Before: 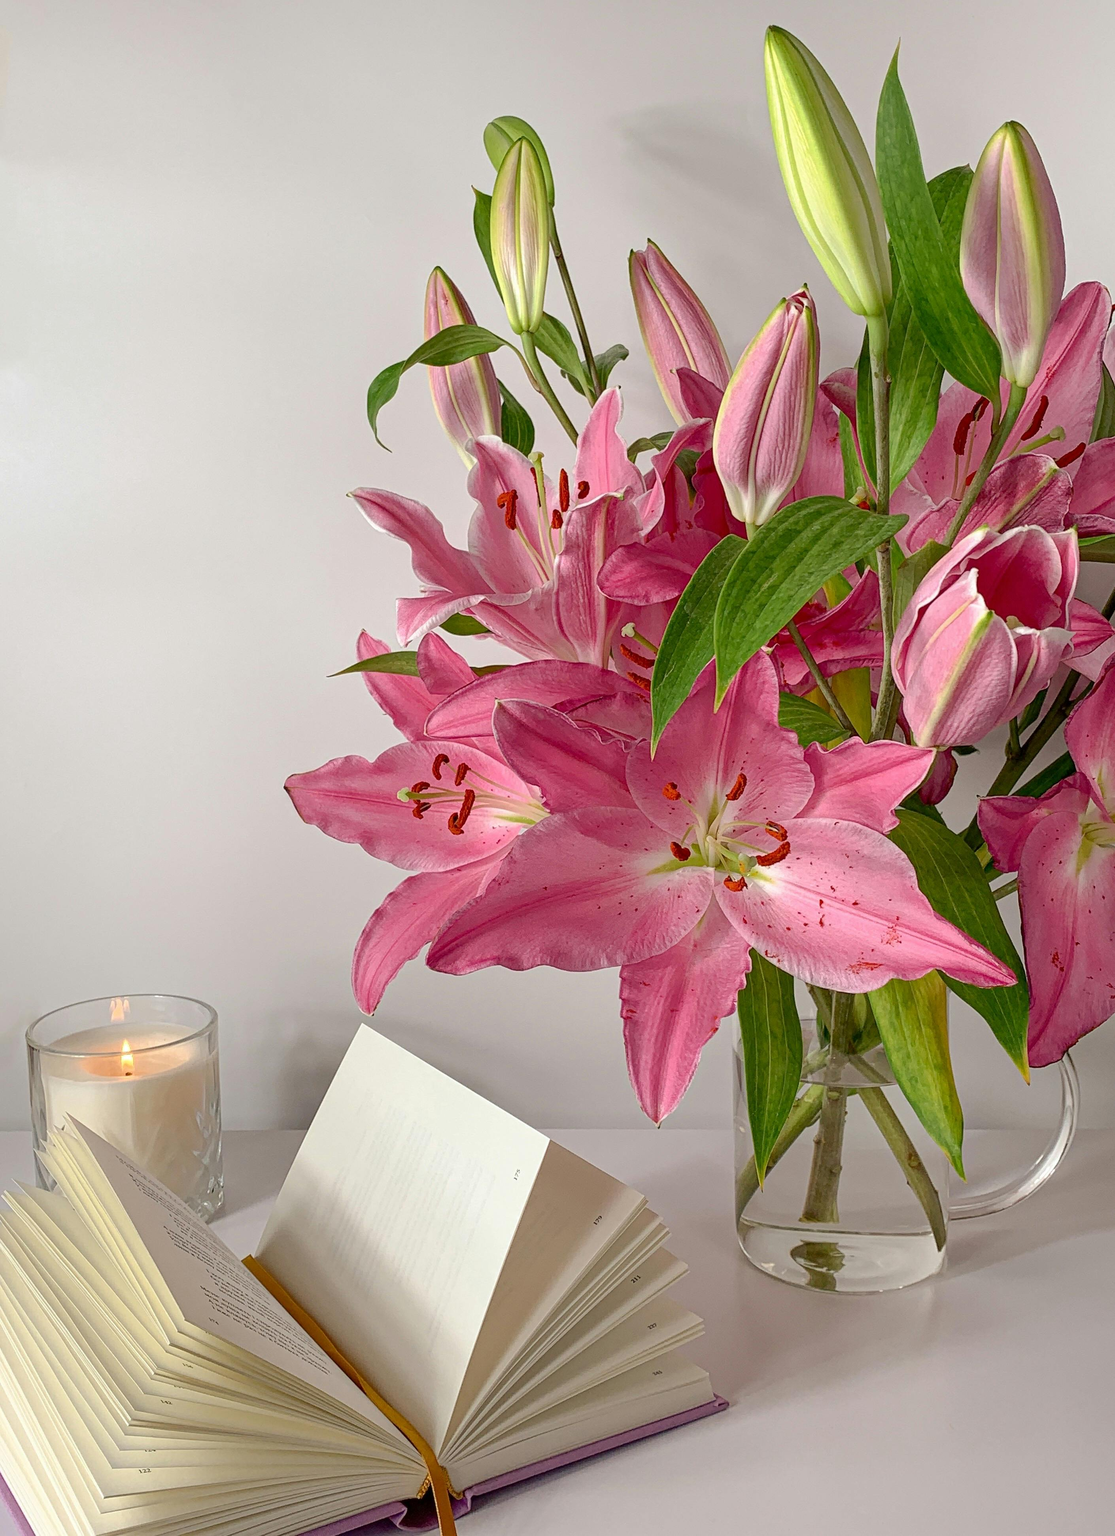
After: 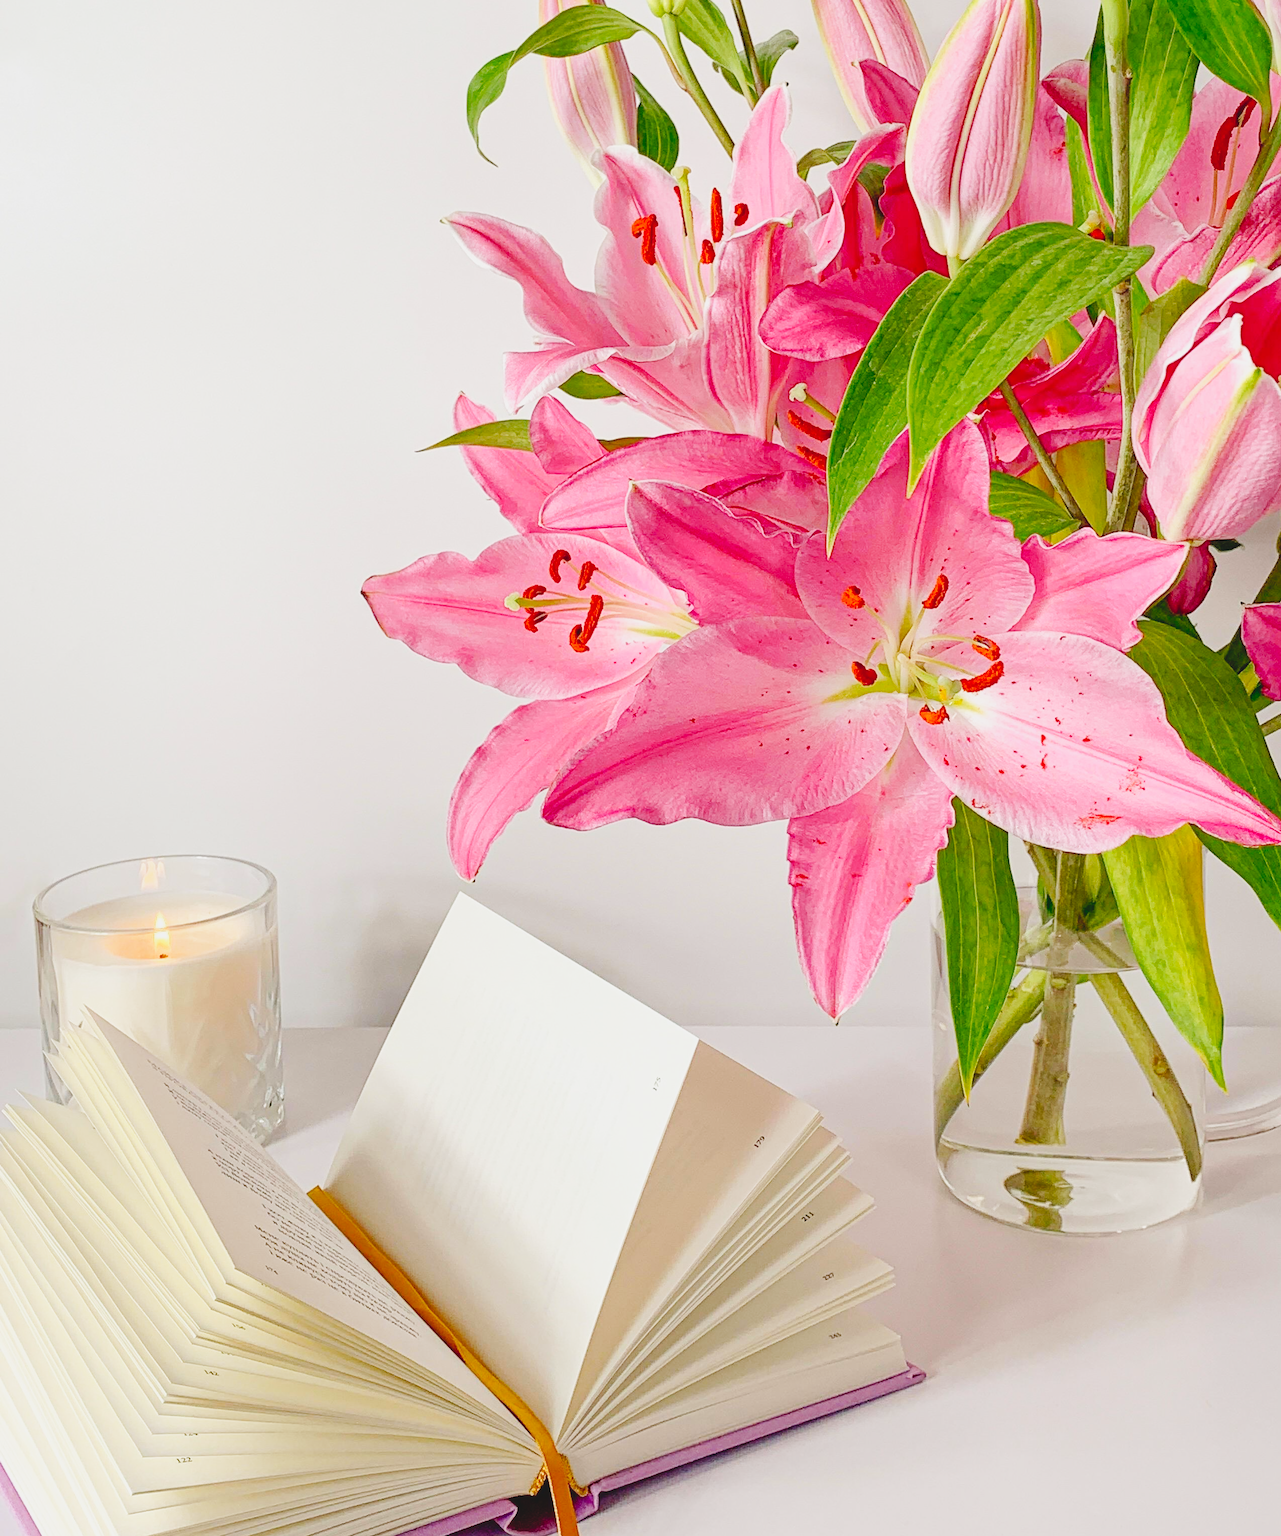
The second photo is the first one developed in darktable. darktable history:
lowpass: radius 0.1, contrast 0.85, saturation 1.1, unbound 0
crop: top 20.916%, right 9.437%, bottom 0.316%
tone curve: curves: ch0 [(0, 0) (0.003, 0.044) (0.011, 0.045) (0.025, 0.048) (0.044, 0.051) (0.069, 0.065) (0.1, 0.08) (0.136, 0.108) (0.177, 0.152) (0.224, 0.216) (0.277, 0.305) (0.335, 0.392) (0.399, 0.481) (0.468, 0.579) (0.543, 0.658) (0.623, 0.729) (0.709, 0.8) (0.801, 0.867) (0.898, 0.93) (1, 1)], preserve colors none
base curve: curves: ch0 [(0, 0) (0.088, 0.125) (0.176, 0.251) (0.354, 0.501) (0.613, 0.749) (1, 0.877)], preserve colors none
